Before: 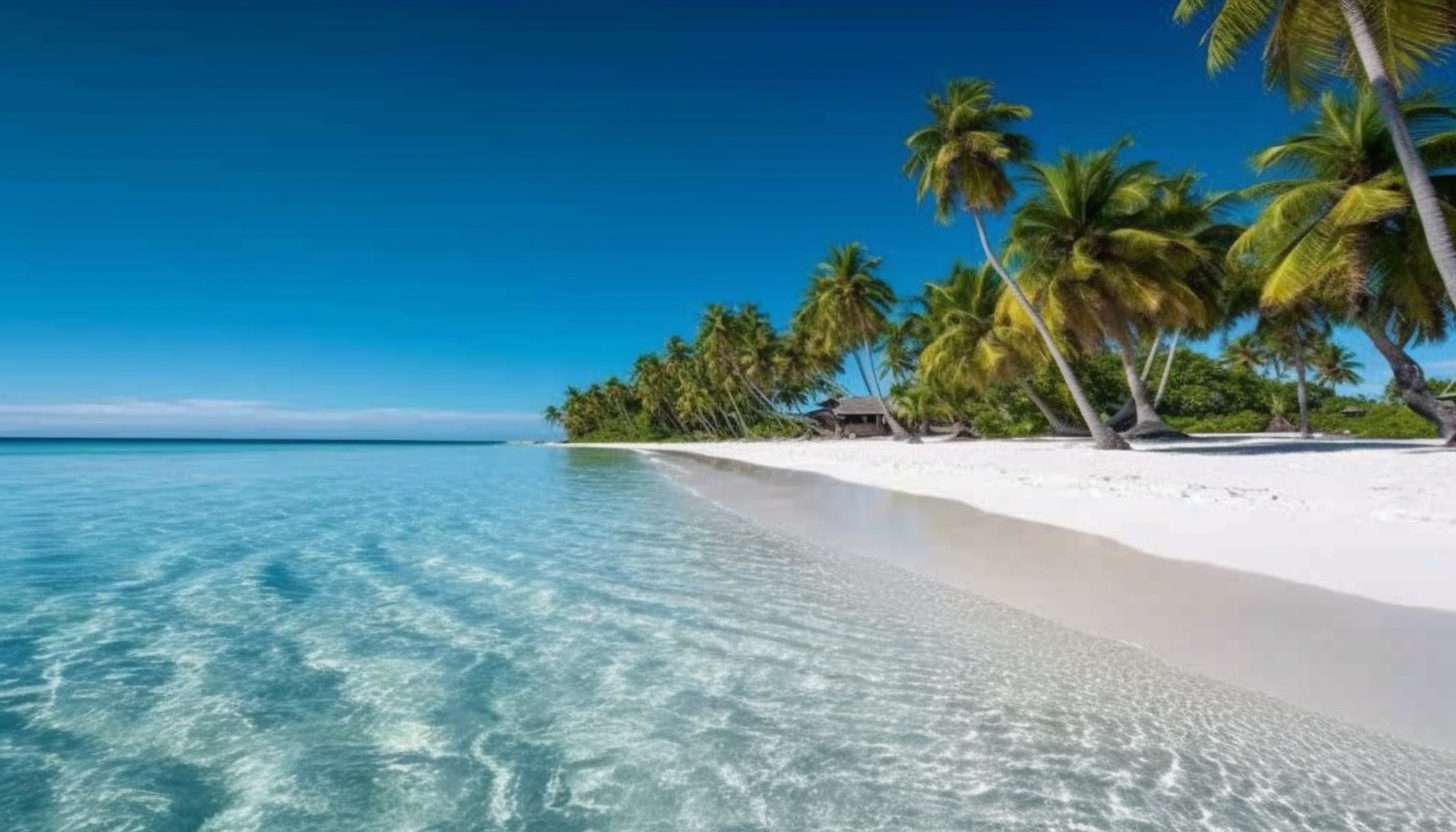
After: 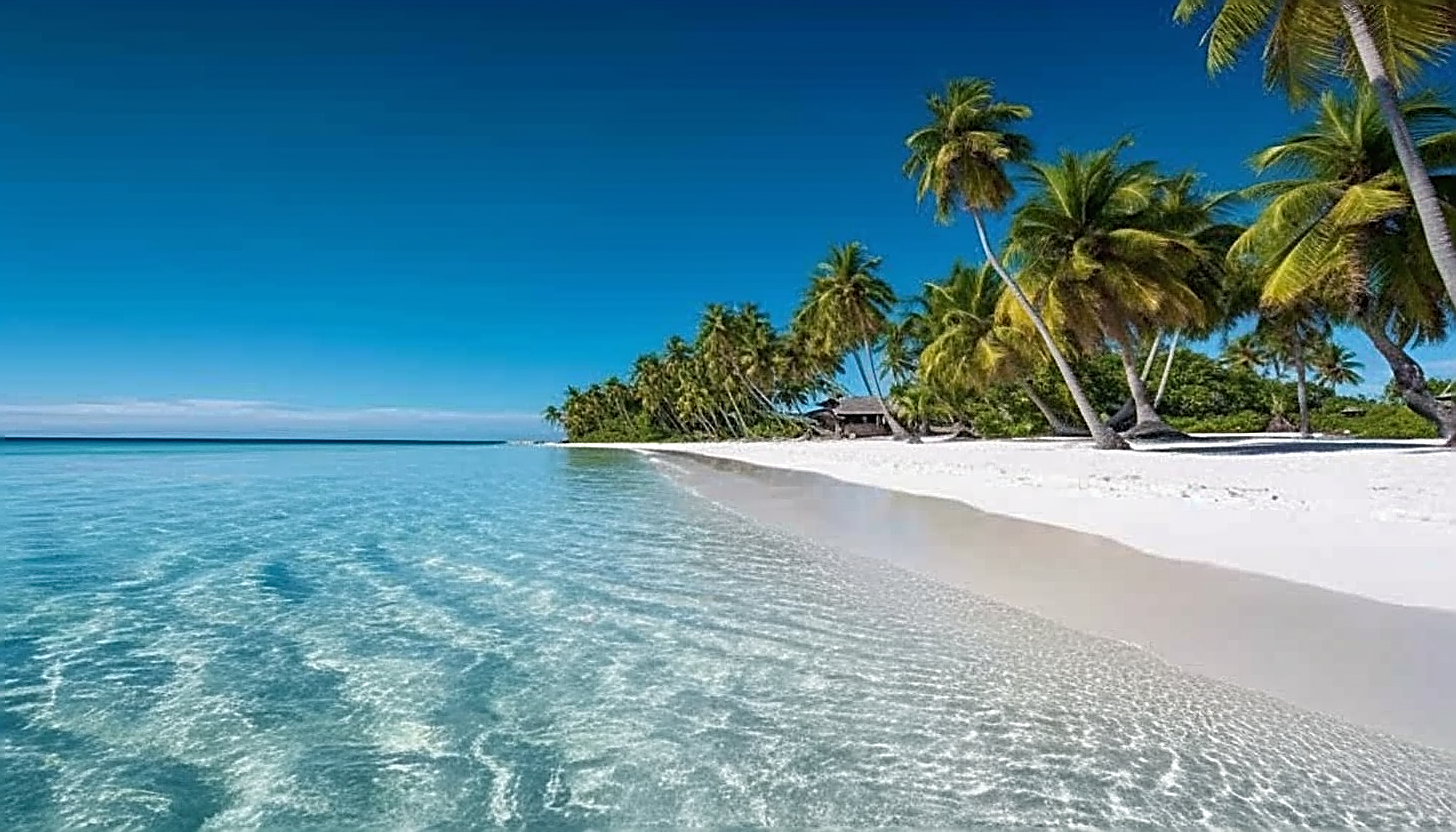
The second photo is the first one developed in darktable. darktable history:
sharpen: amount 1.845
